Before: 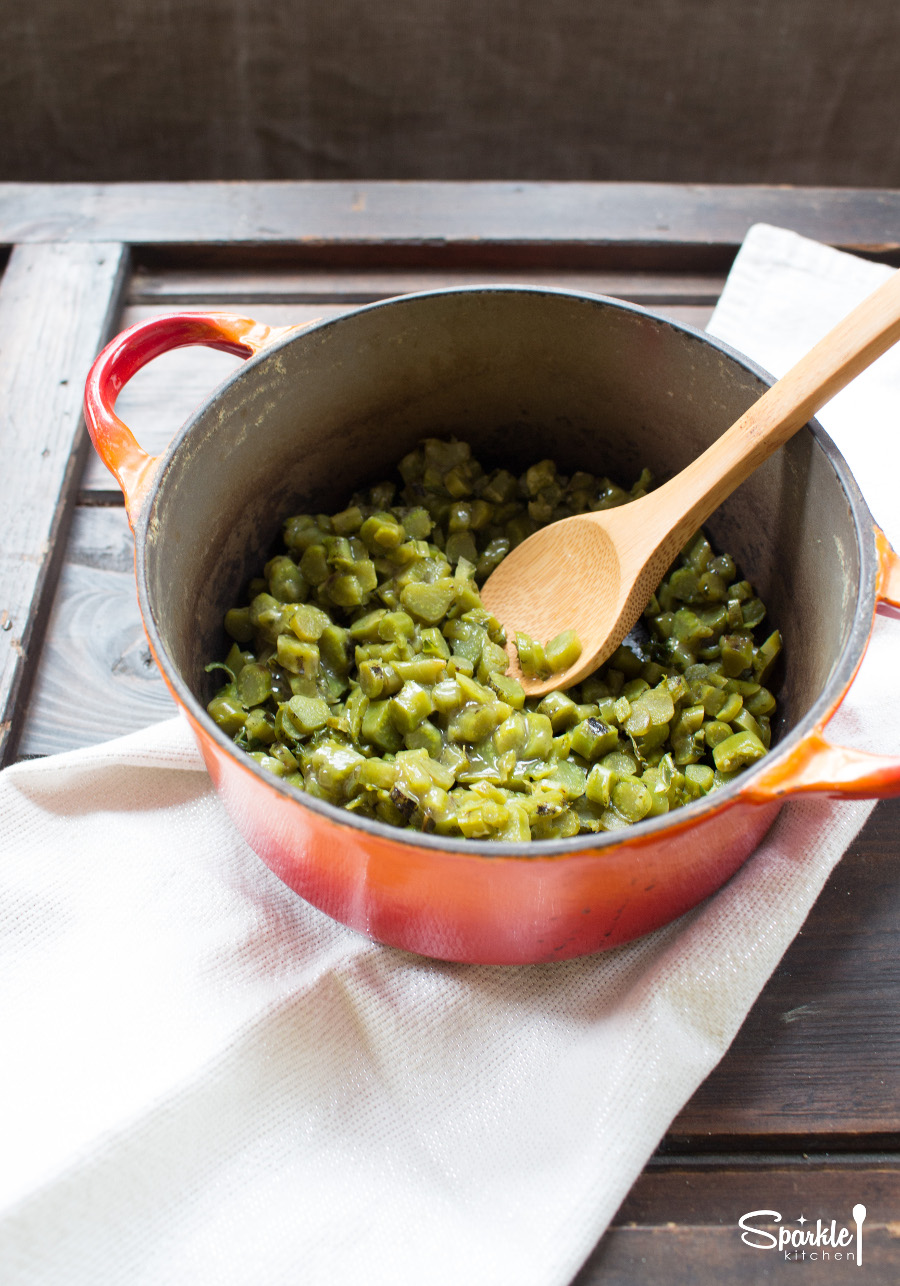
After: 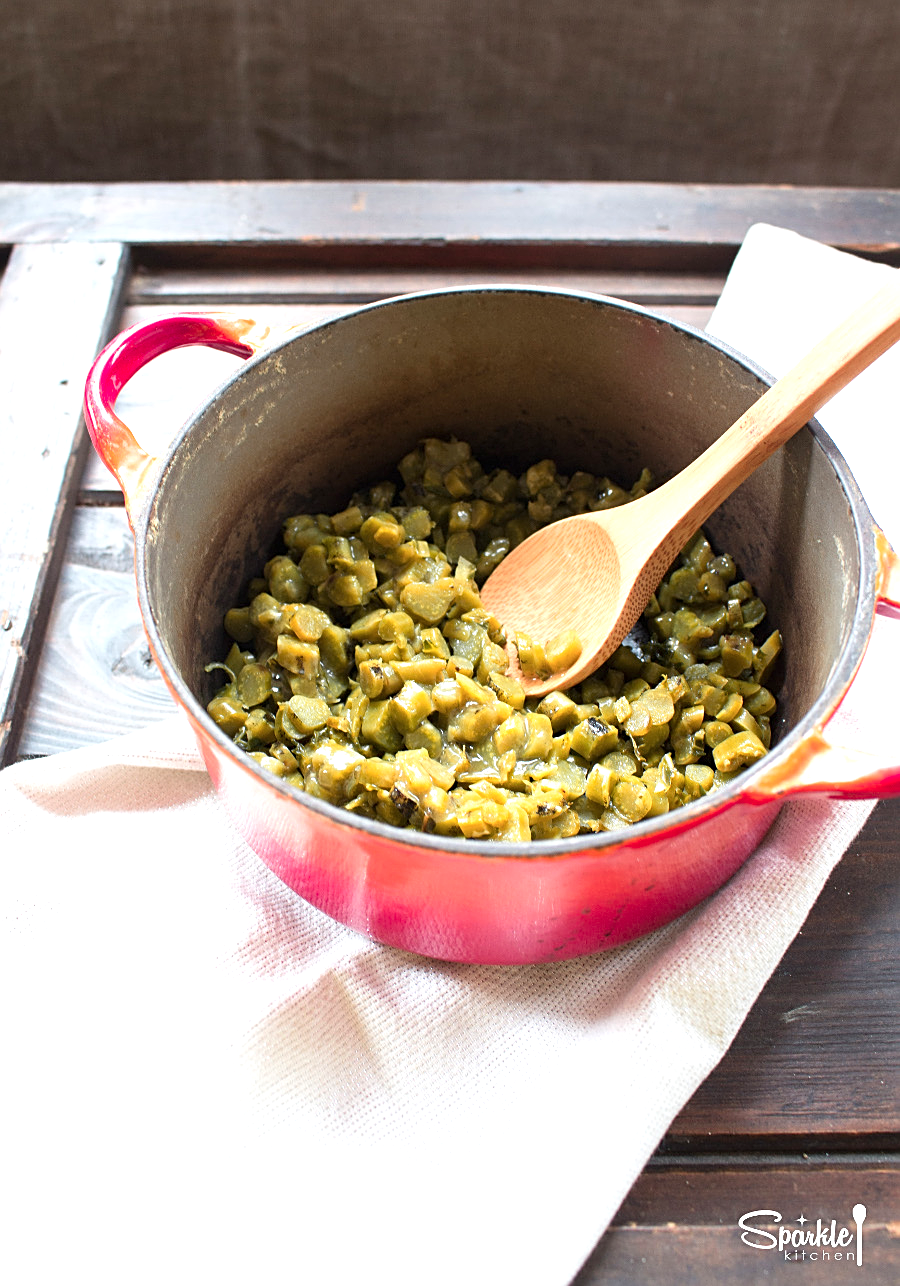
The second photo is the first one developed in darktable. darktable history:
color zones: curves: ch1 [(0.29, 0.492) (0.373, 0.185) (0.509, 0.481)]; ch2 [(0.25, 0.462) (0.749, 0.457)], mix 40.67%
exposure: black level correction 0, exposure 0.5 EV, compensate exposure bias true, compensate highlight preservation false
sharpen: on, module defaults
